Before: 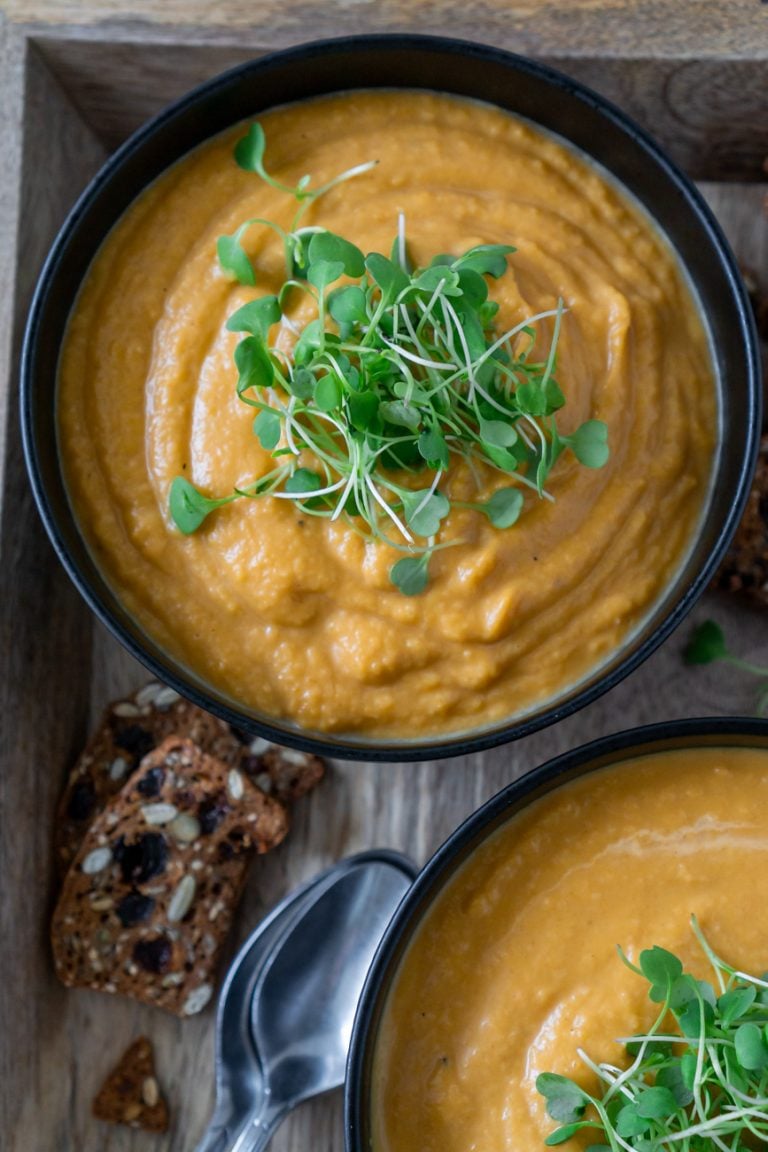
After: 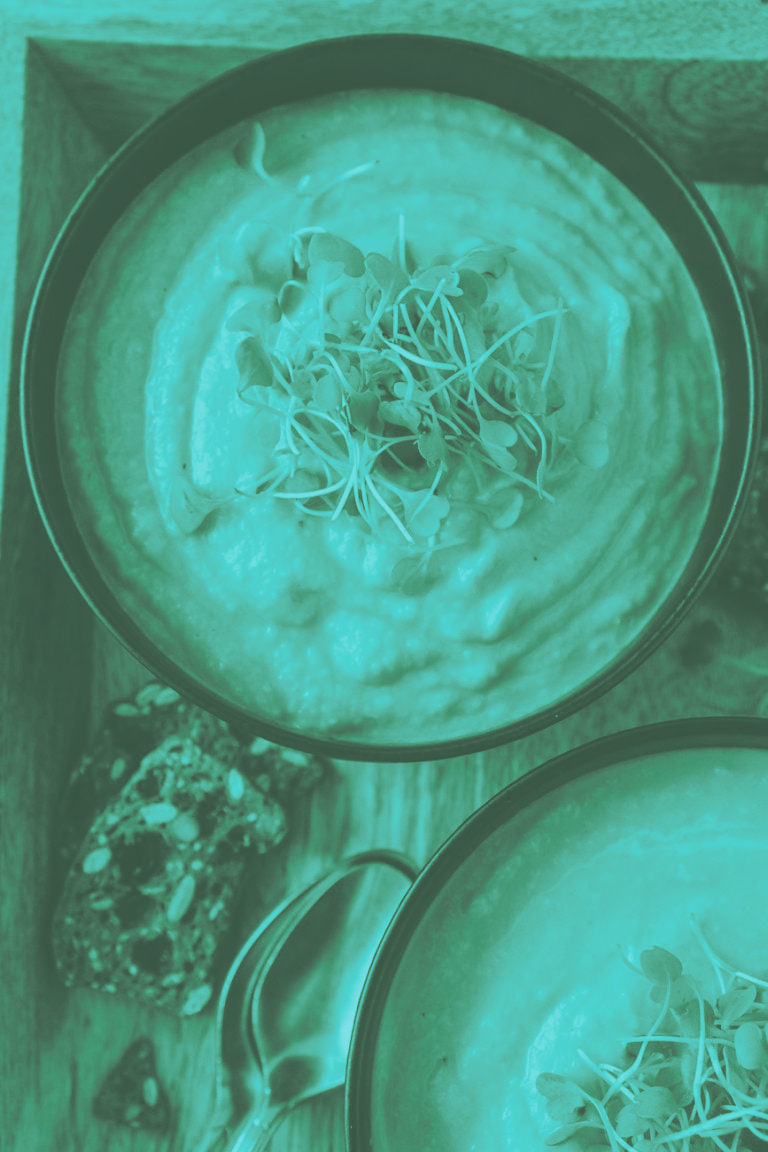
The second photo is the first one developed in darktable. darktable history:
split-toning: shadows › hue 327.6°, highlights › hue 198°, highlights › saturation 0.55, balance -21.25, compress 0%
base curve: curves: ch0 [(0, 0) (0.036, 0.025) (0.121, 0.166) (0.206, 0.329) (0.605, 0.79) (1, 1)], preserve colors none
colorize: hue 147.6°, saturation 65%, lightness 21.64%
